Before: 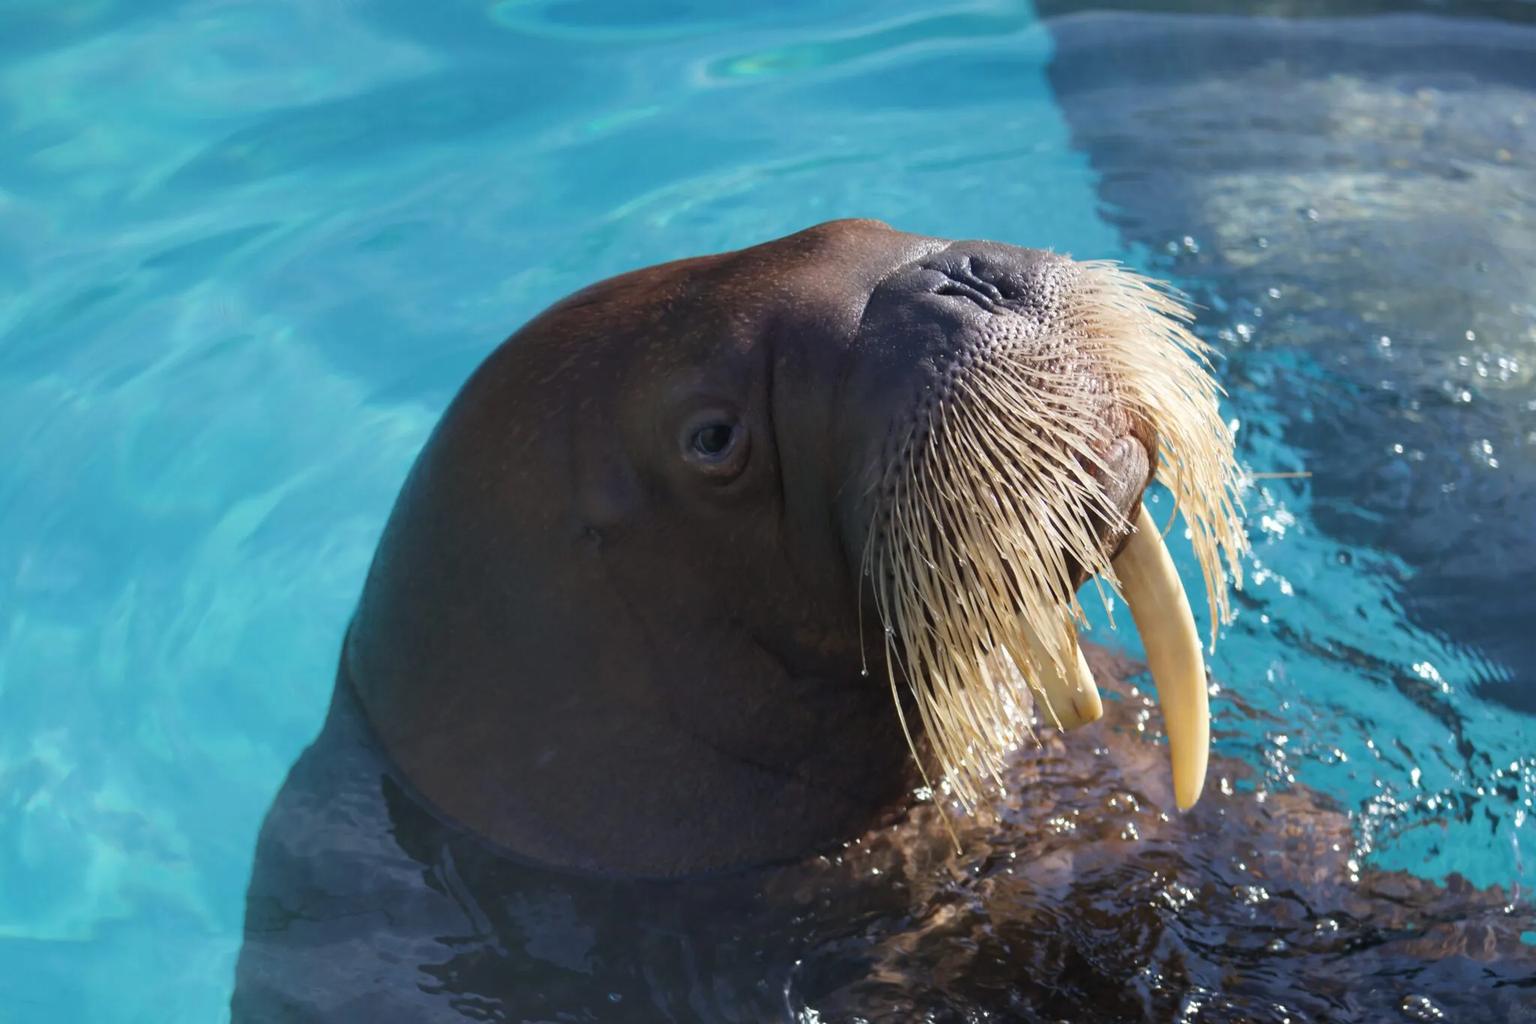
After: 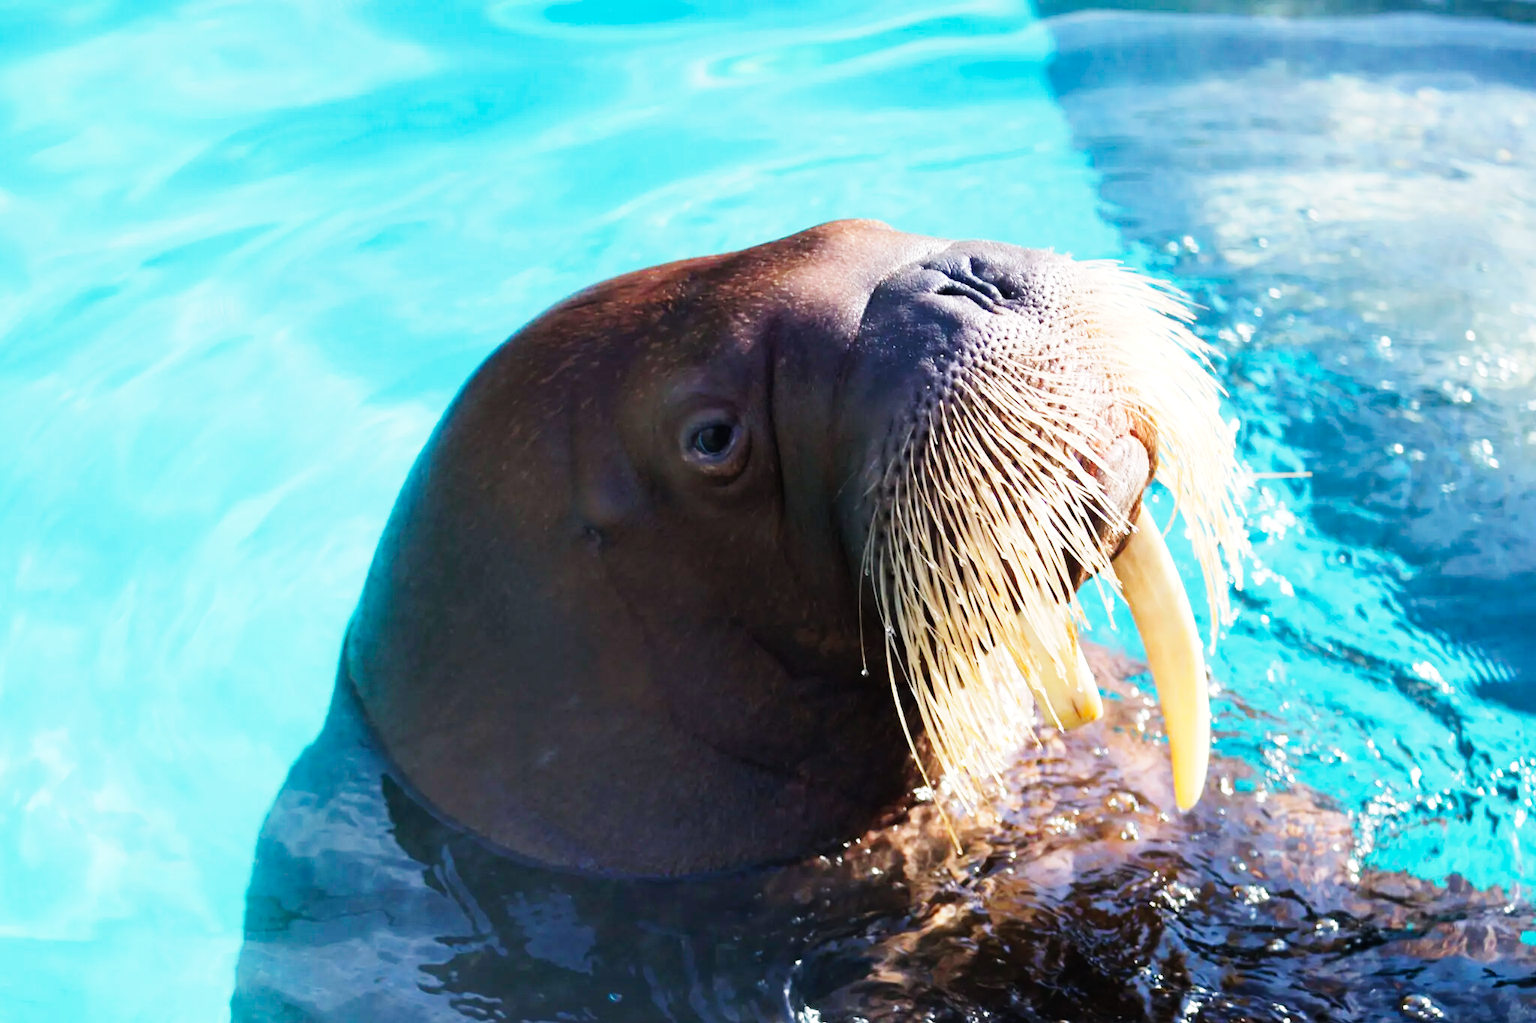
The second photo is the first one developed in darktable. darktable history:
base curve: curves: ch0 [(0, 0) (0, 0.001) (0.001, 0.001) (0.004, 0.002) (0.007, 0.004) (0.015, 0.013) (0.033, 0.045) (0.052, 0.096) (0.075, 0.17) (0.099, 0.241) (0.163, 0.42) (0.219, 0.55) (0.259, 0.616) (0.327, 0.722) (0.365, 0.765) (0.522, 0.873) (0.547, 0.881) (0.689, 0.919) (0.826, 0.952) (1, 1)], preserve colors none
tone equalizer: -8 EV -0.446 EV, -7 EV -0.417 EV, -6 EV -0.352 EV, -5 EV -0.236 EV, -3 EV 0.198 EV, -2 EV 0.355 EV, -1 EV 0.408 EV, +0 EV 0.427 EV, mask exposure compensation -0.495 EV
